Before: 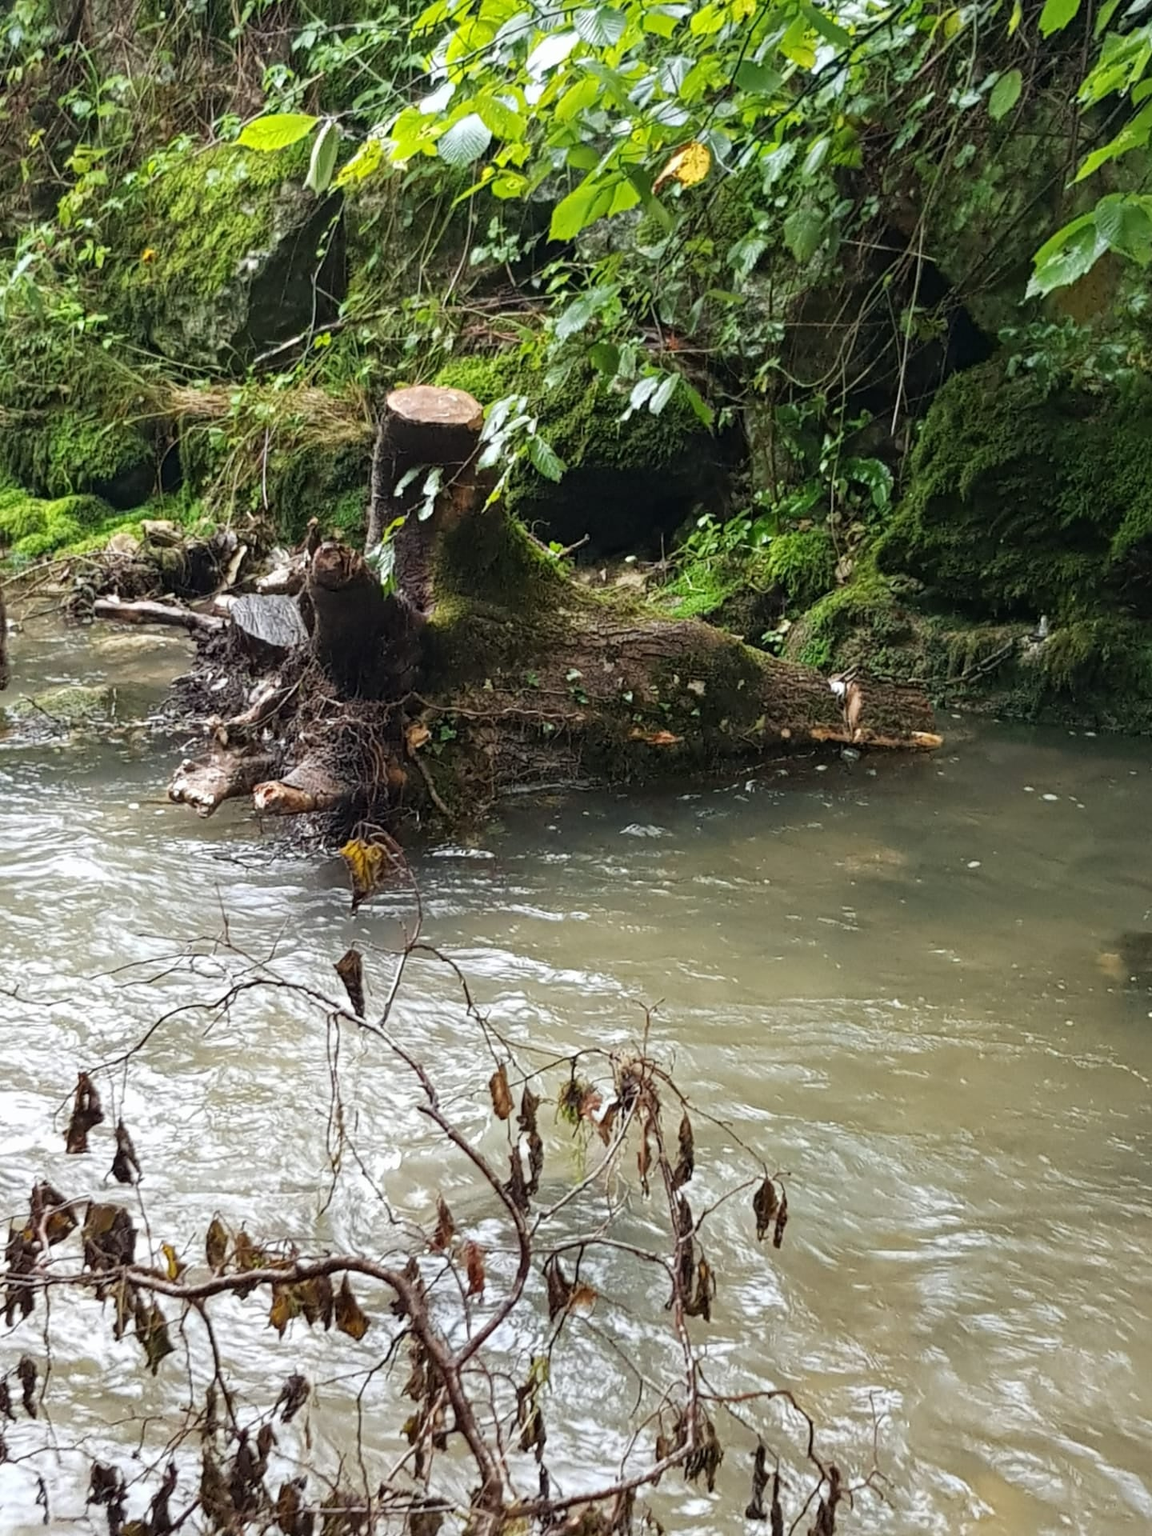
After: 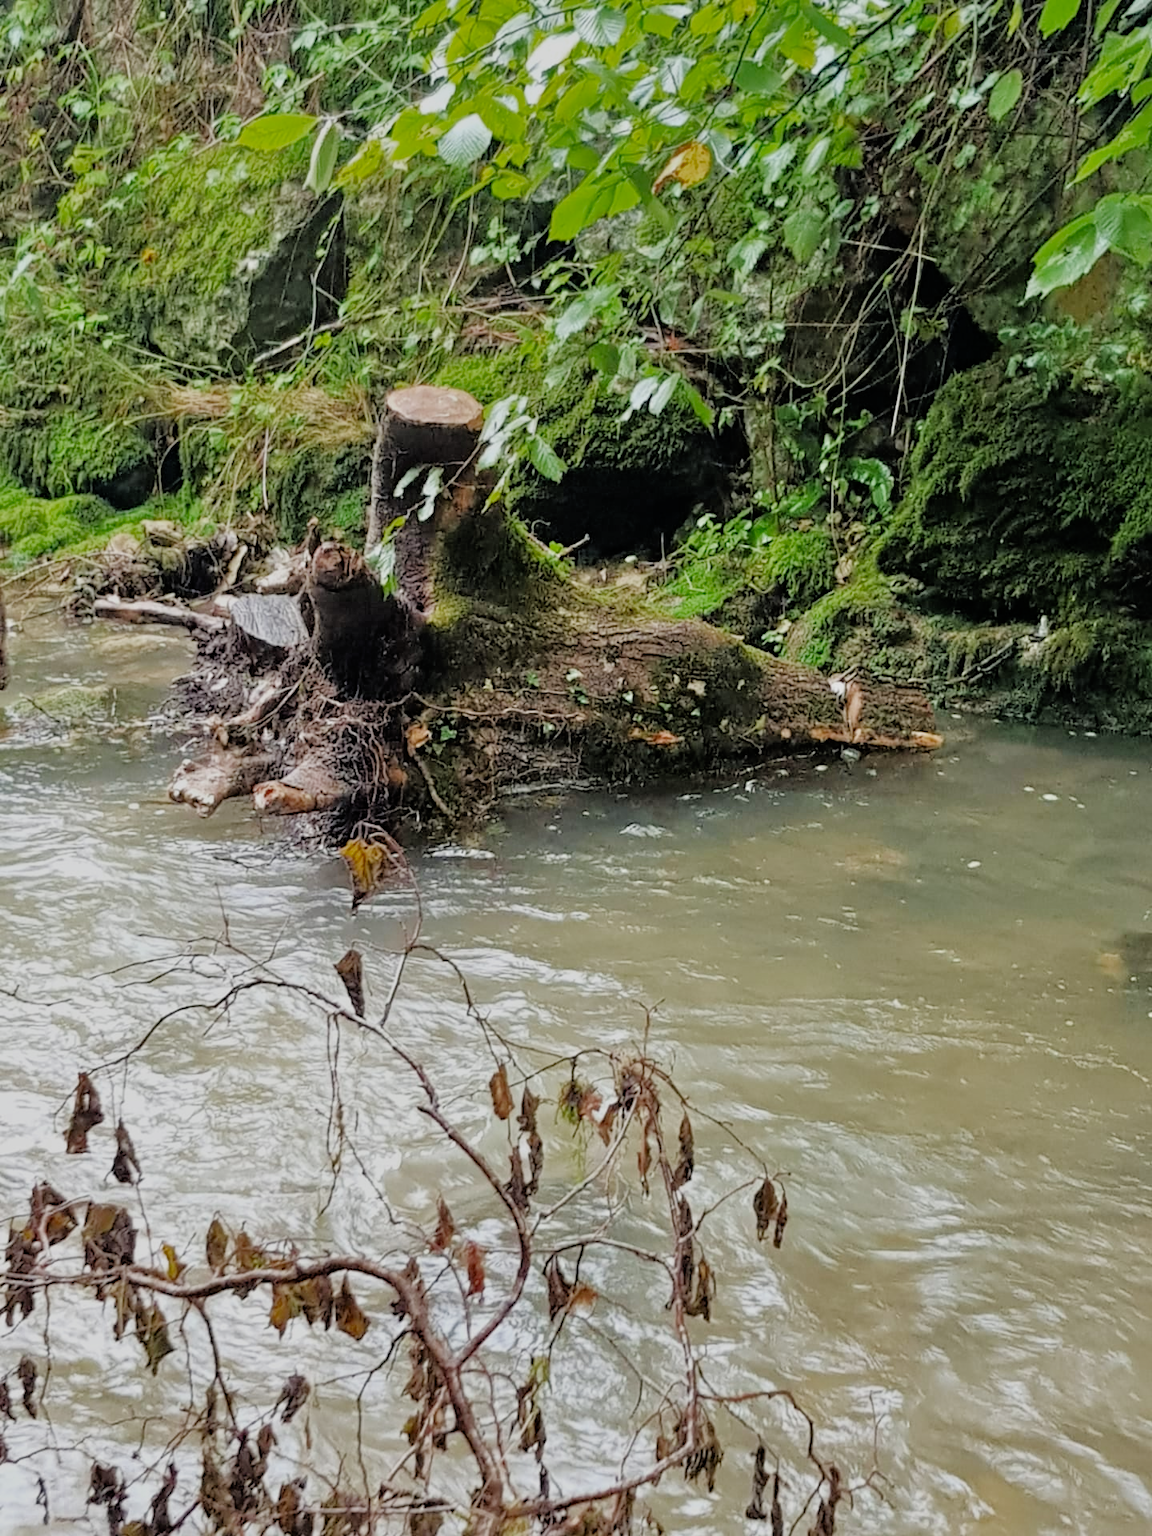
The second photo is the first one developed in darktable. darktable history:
tone equalizer: -7 EV 0.15 EV, -6 EV 0.6 EV, -5 EV 1.15 EV, -4 EV 1.33 EV, -3 EV 1.15 EV, -2 EV 0.6 EV, -1 EV 0.15 EV, mask exposure compensation -0.5 EV
color zones: curves: ch0 [(0.27, 0.396) (0.563, 0.504) (0.75, 0.5) (0.787, 0.307)]
filmic rgb: black relative exposure -7.65 EV, white relative exposure 4.56 EV, hardness 3.61
